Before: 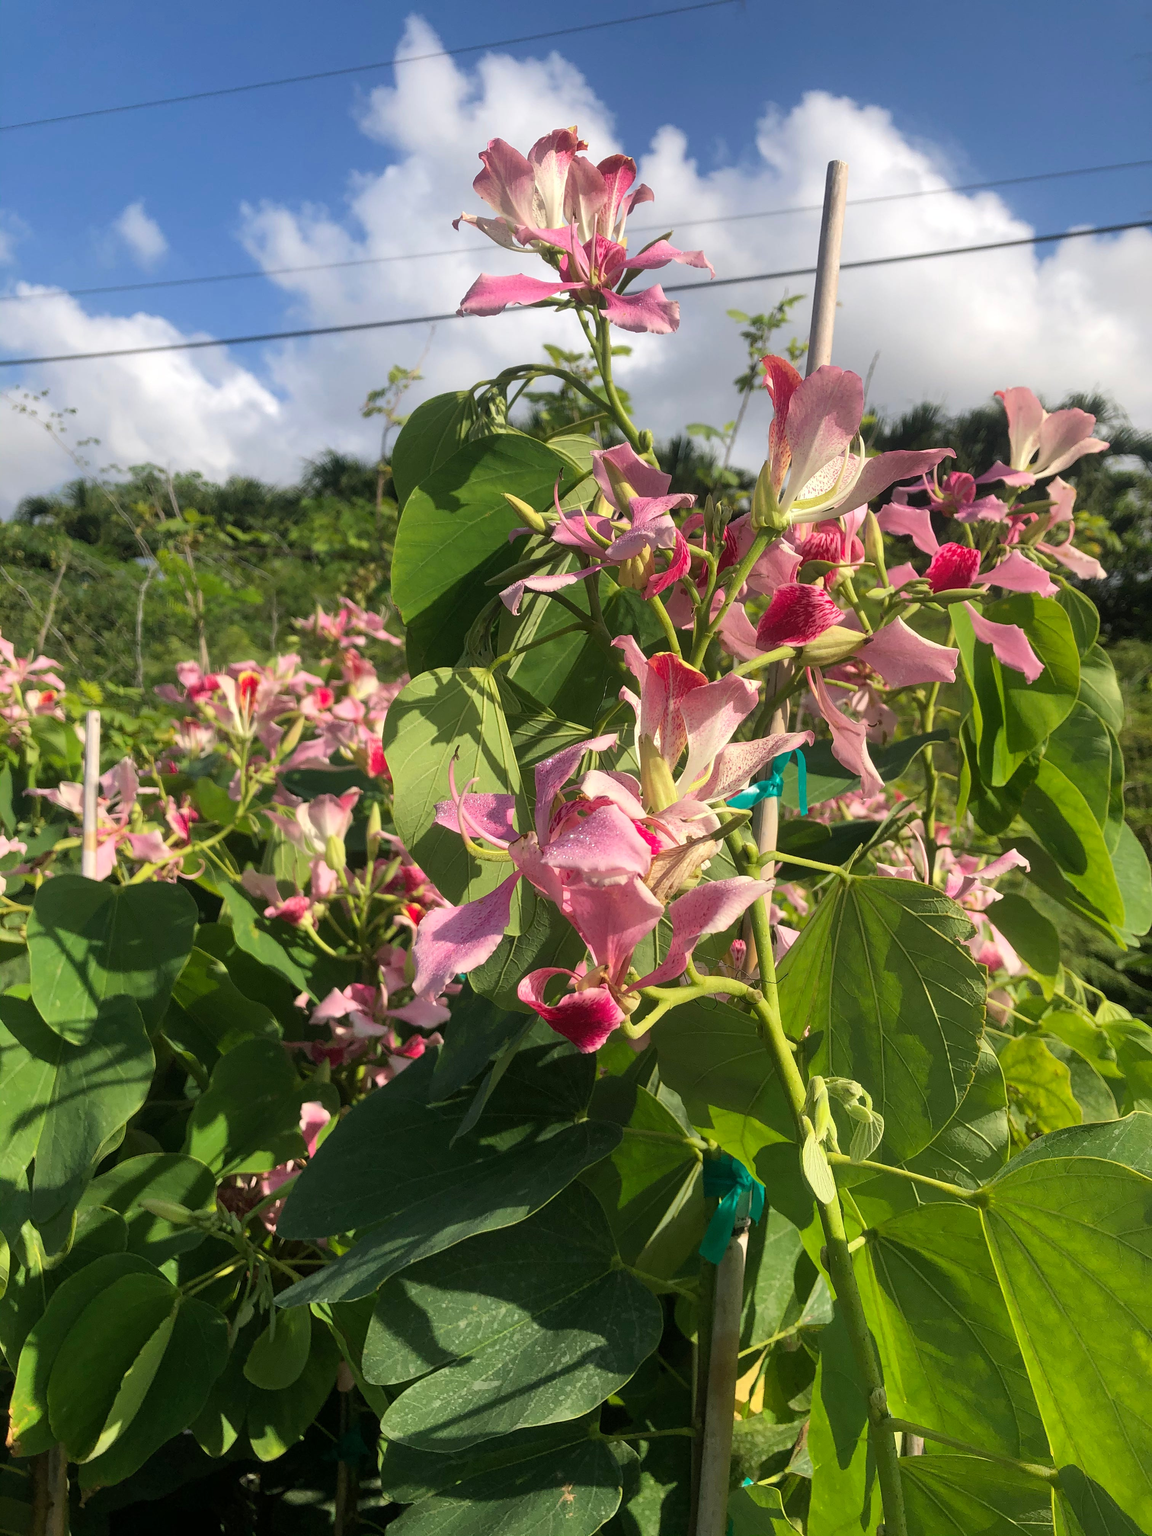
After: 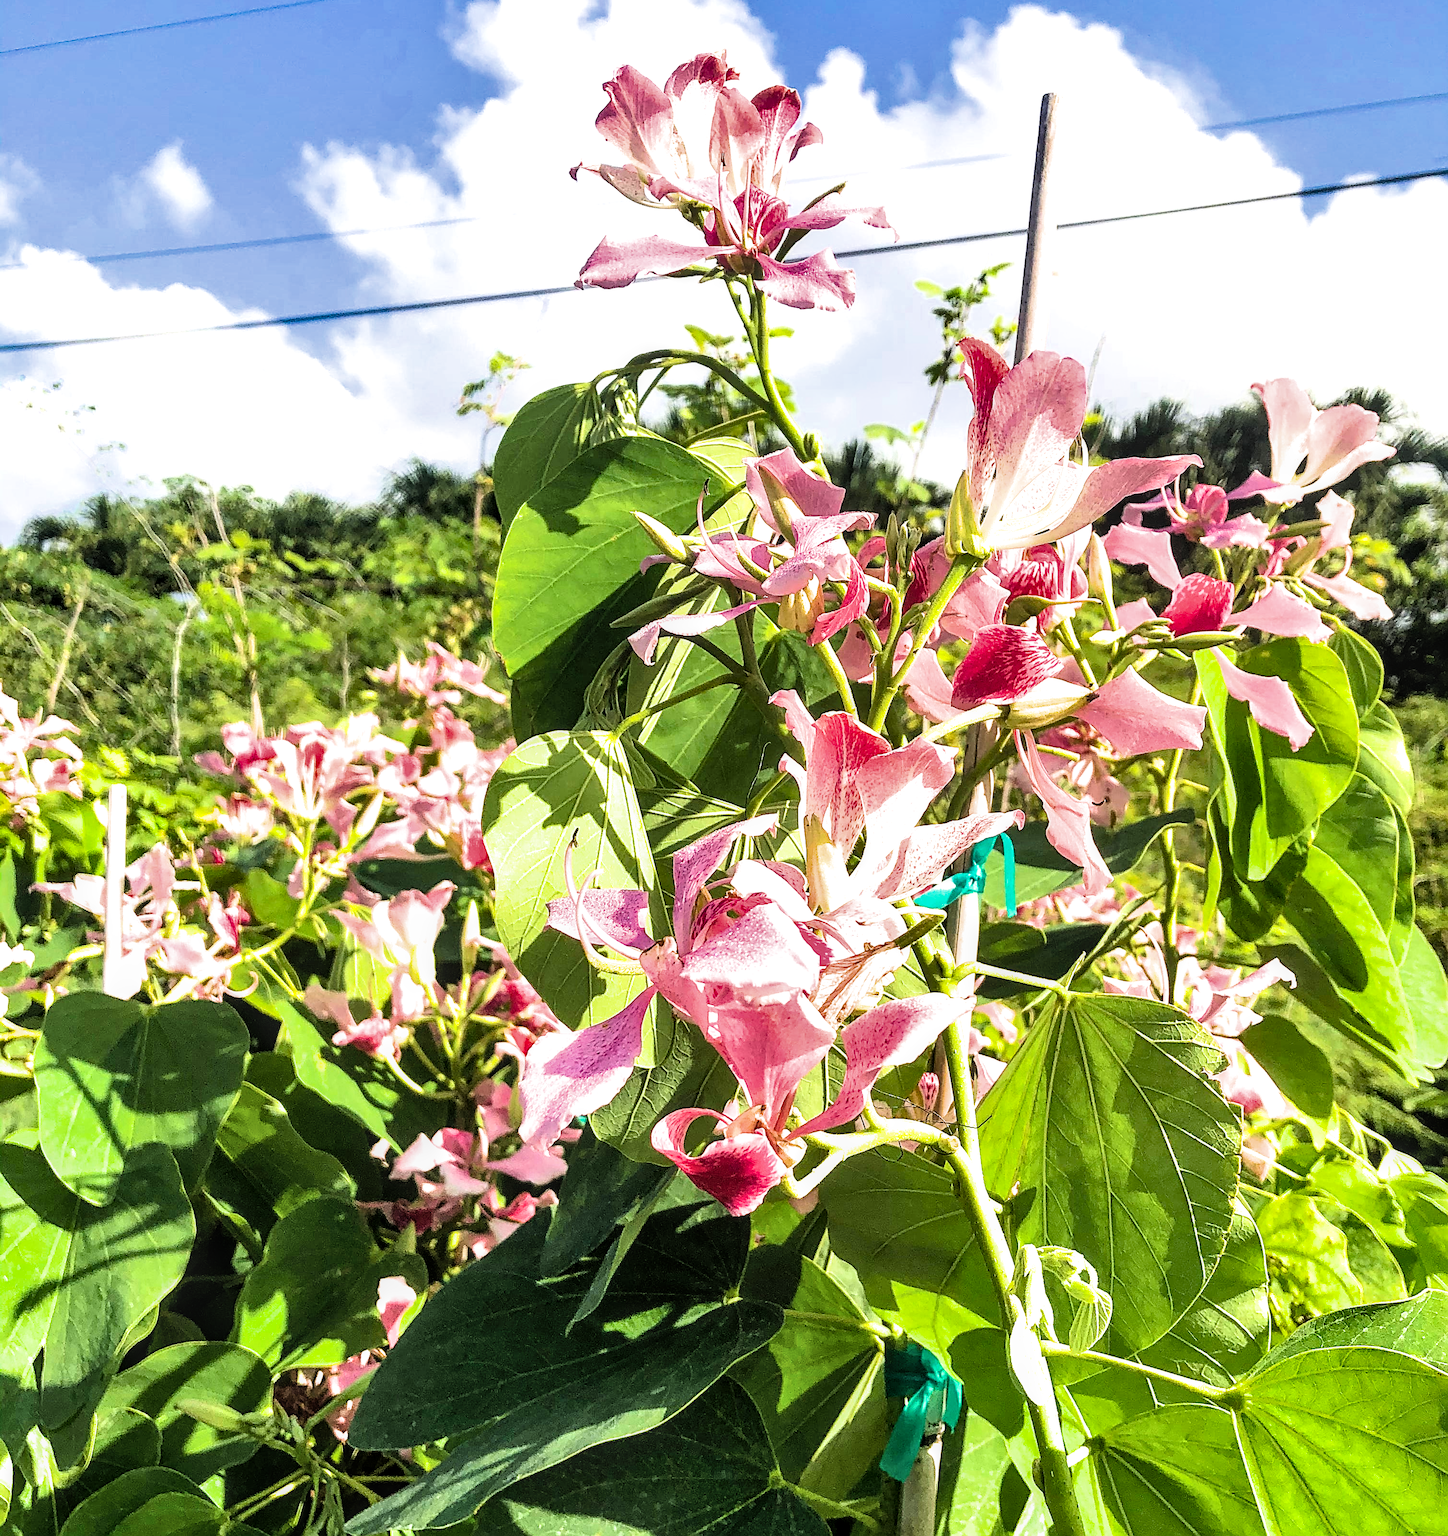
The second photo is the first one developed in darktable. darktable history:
velvia: strength 6.33%
crop and rotate: top 5.669%, bottom 14.838%
local contrast: on, module defaults
filmic rgb: black relative exposure -5.44 EV, white relative exposure 2.89 EV, dynamic range scaling -37.82%, hardness 4, contrast 1.61, highlights saturation mix -1.16%
exposure: black level correction 0, exposure 1.388 EV, compensate exposure bias true, compensate highlight preservation false
shadows and highlights: low approximation 0.01, soften with gaussian
sharpen: radius 2.762
color balance rgb: perceptual saturation grading › global saturation 9.674%, global vibrance 20%
